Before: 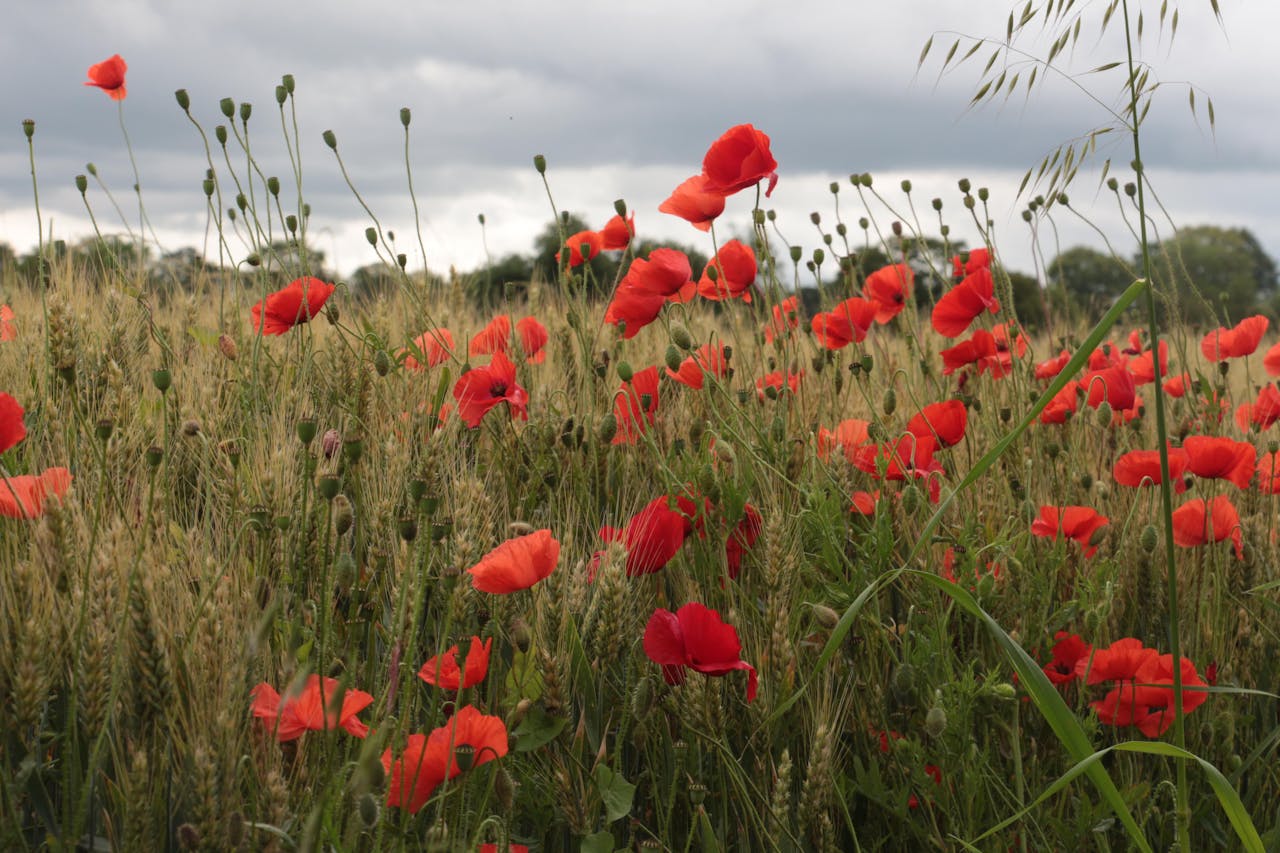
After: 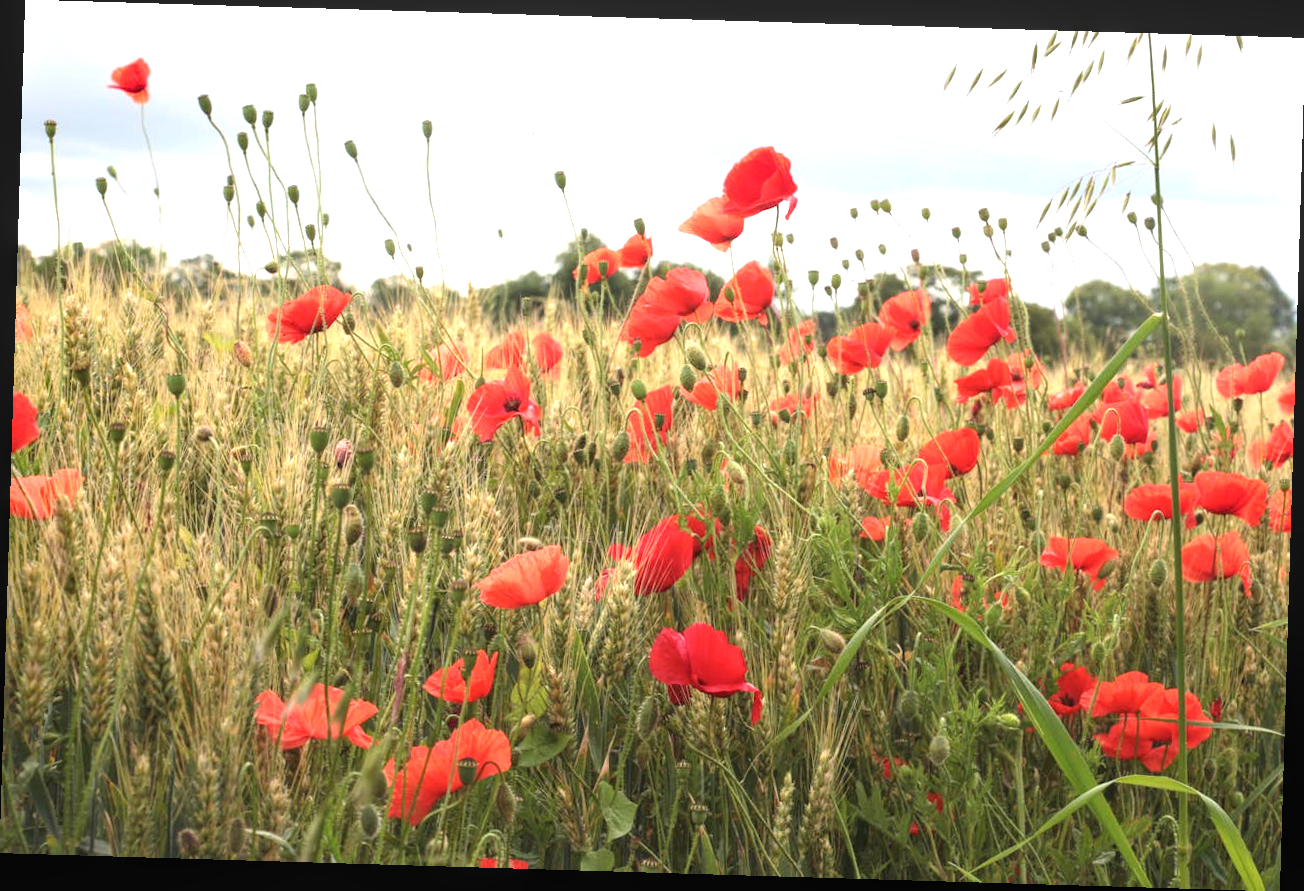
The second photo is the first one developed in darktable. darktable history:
contrast brightness saturation: saturation -0.05
local contrast: detail 110%
rotate and perspective: rotation 1.72°, automatic cropping off
exposure: black level correction 0, exposure 1.6 EV, compensate exposure bias true, compensate highlight preservation false
